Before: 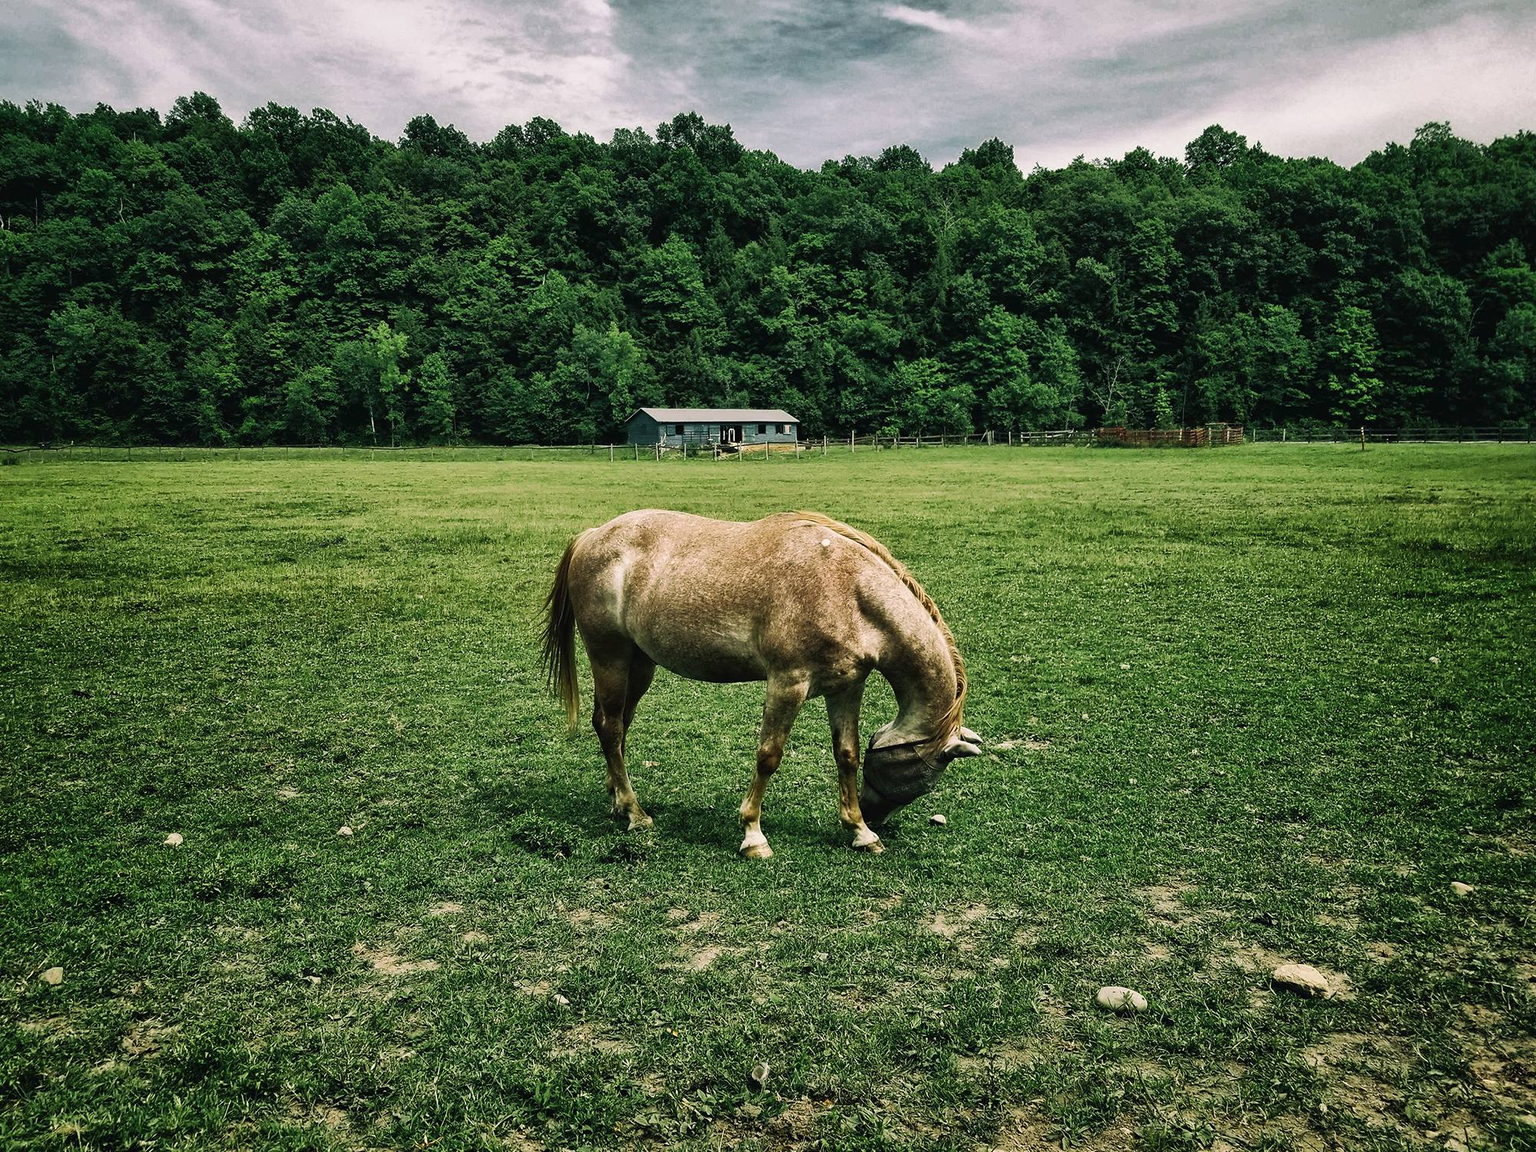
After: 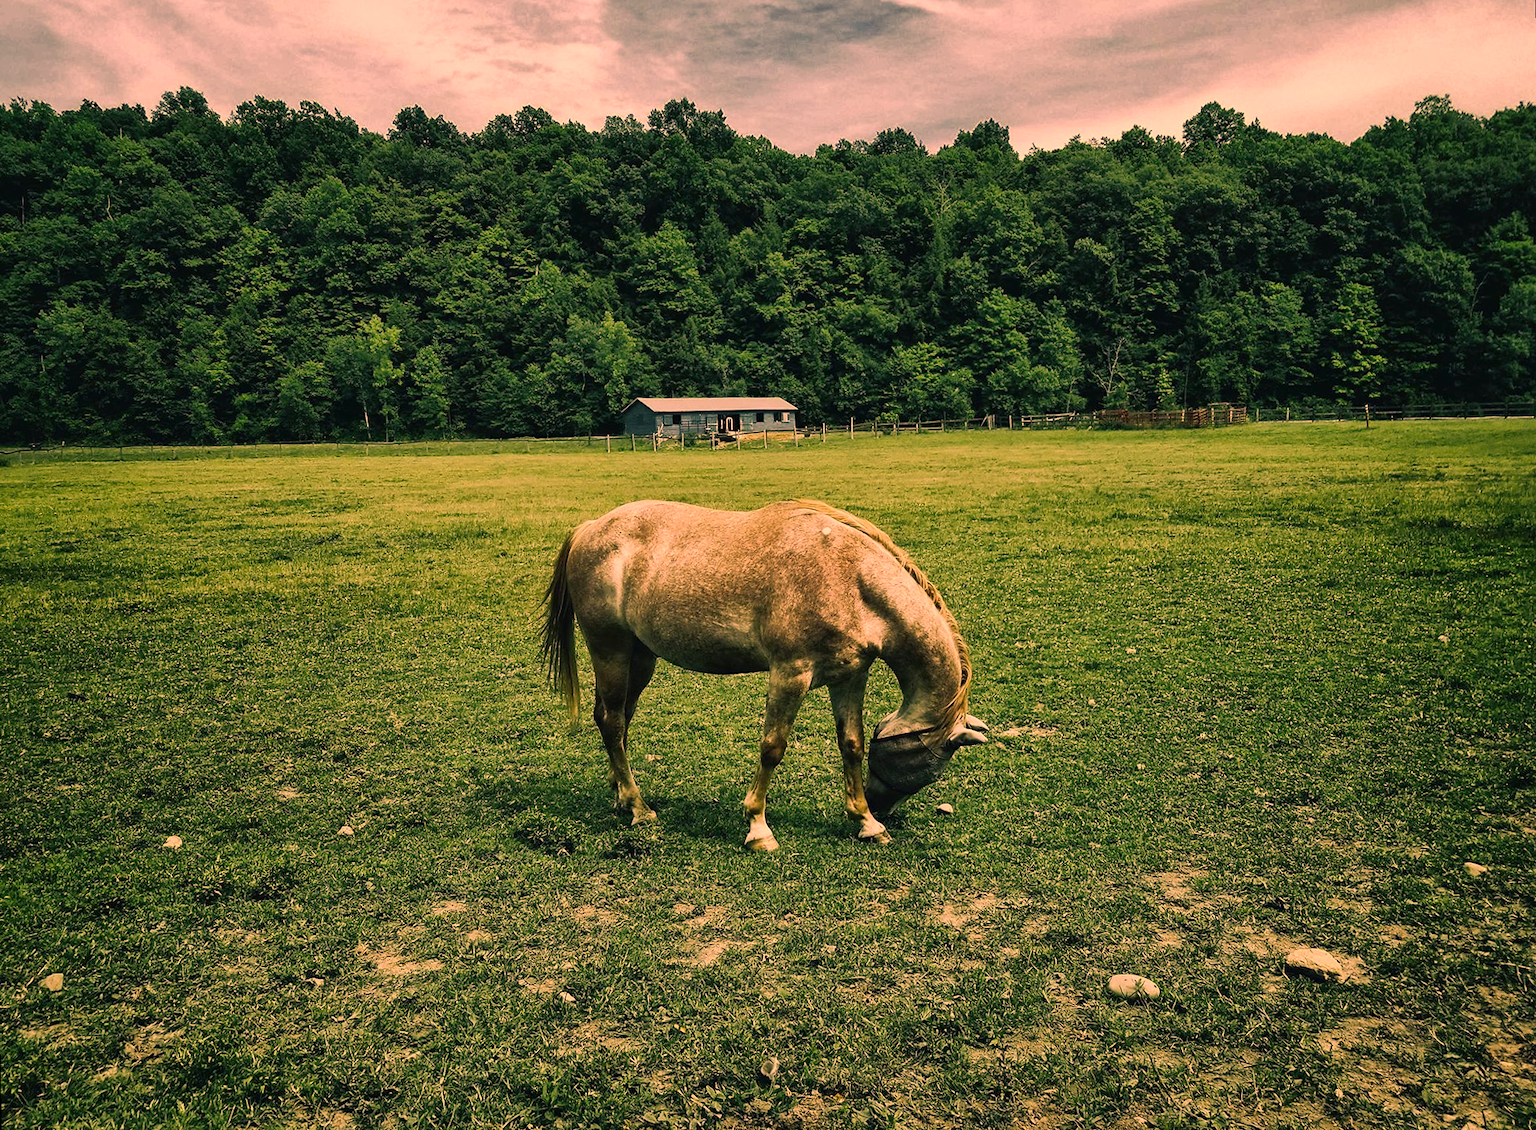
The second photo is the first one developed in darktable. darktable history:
color correction: highlights a* 17.88, highlights b* 18.79
rotate and perspective: rotation -1°, crop left 0.011, crop right 0.989, crop top 0.025, crop bottom 0.975
color balance rgb: shadows lift › chroma 5.41%, shadows lift › hue 240°, highlights gain › chroma 3.74%, highlights gain › hue 60°, saturation formula JzAzBz (2021)
